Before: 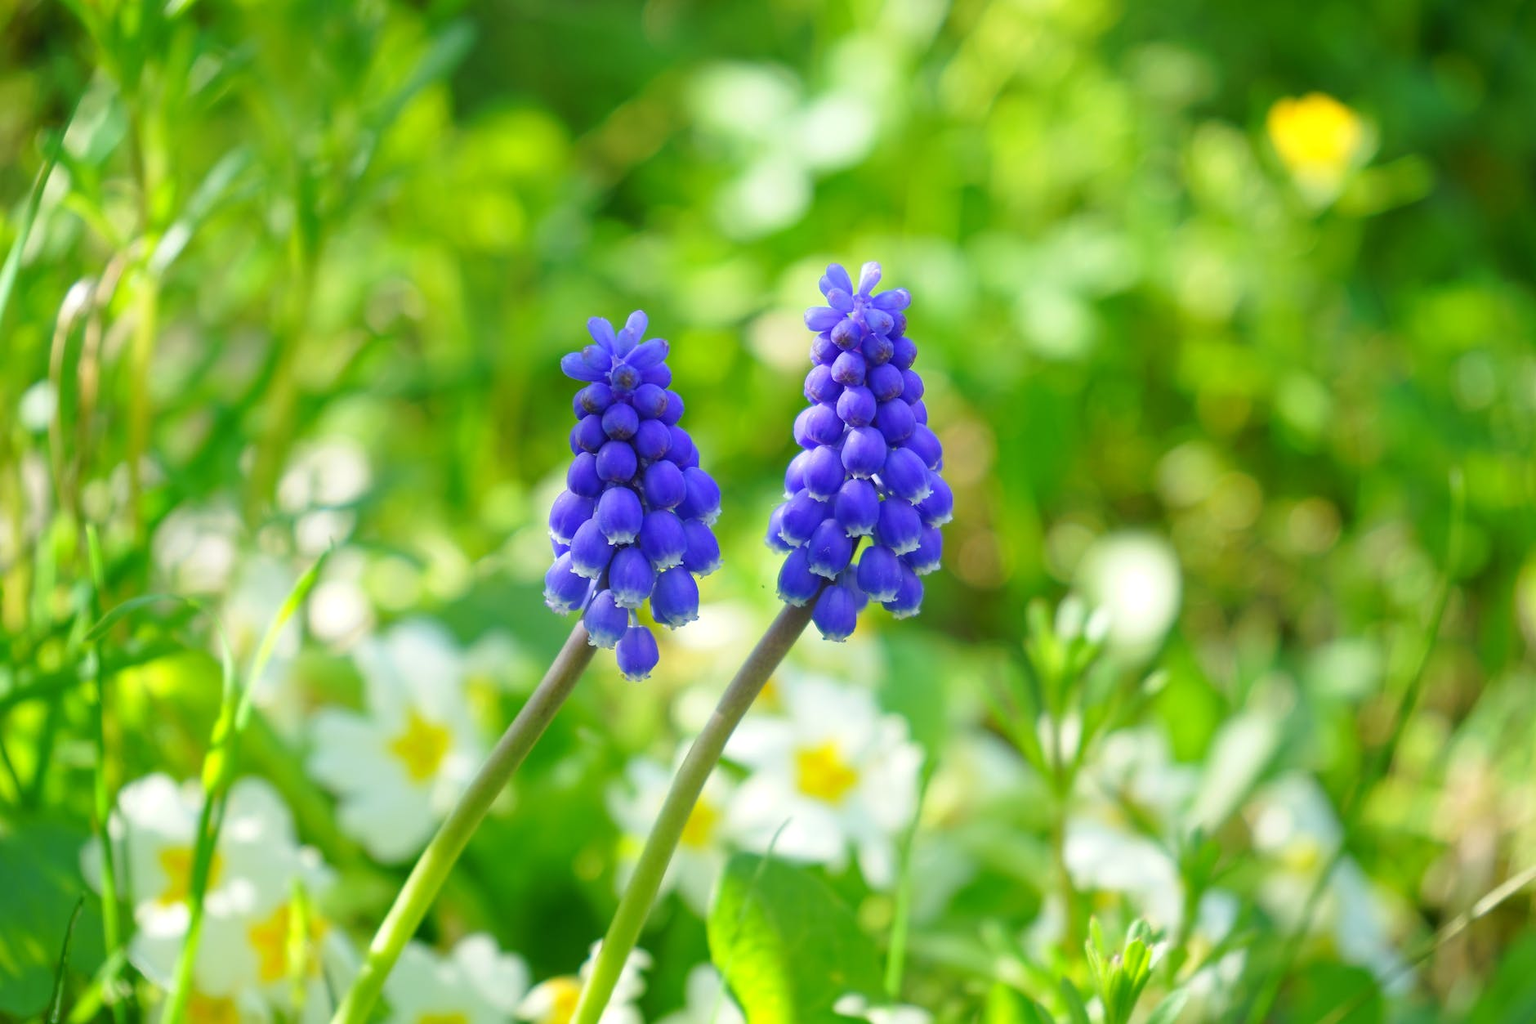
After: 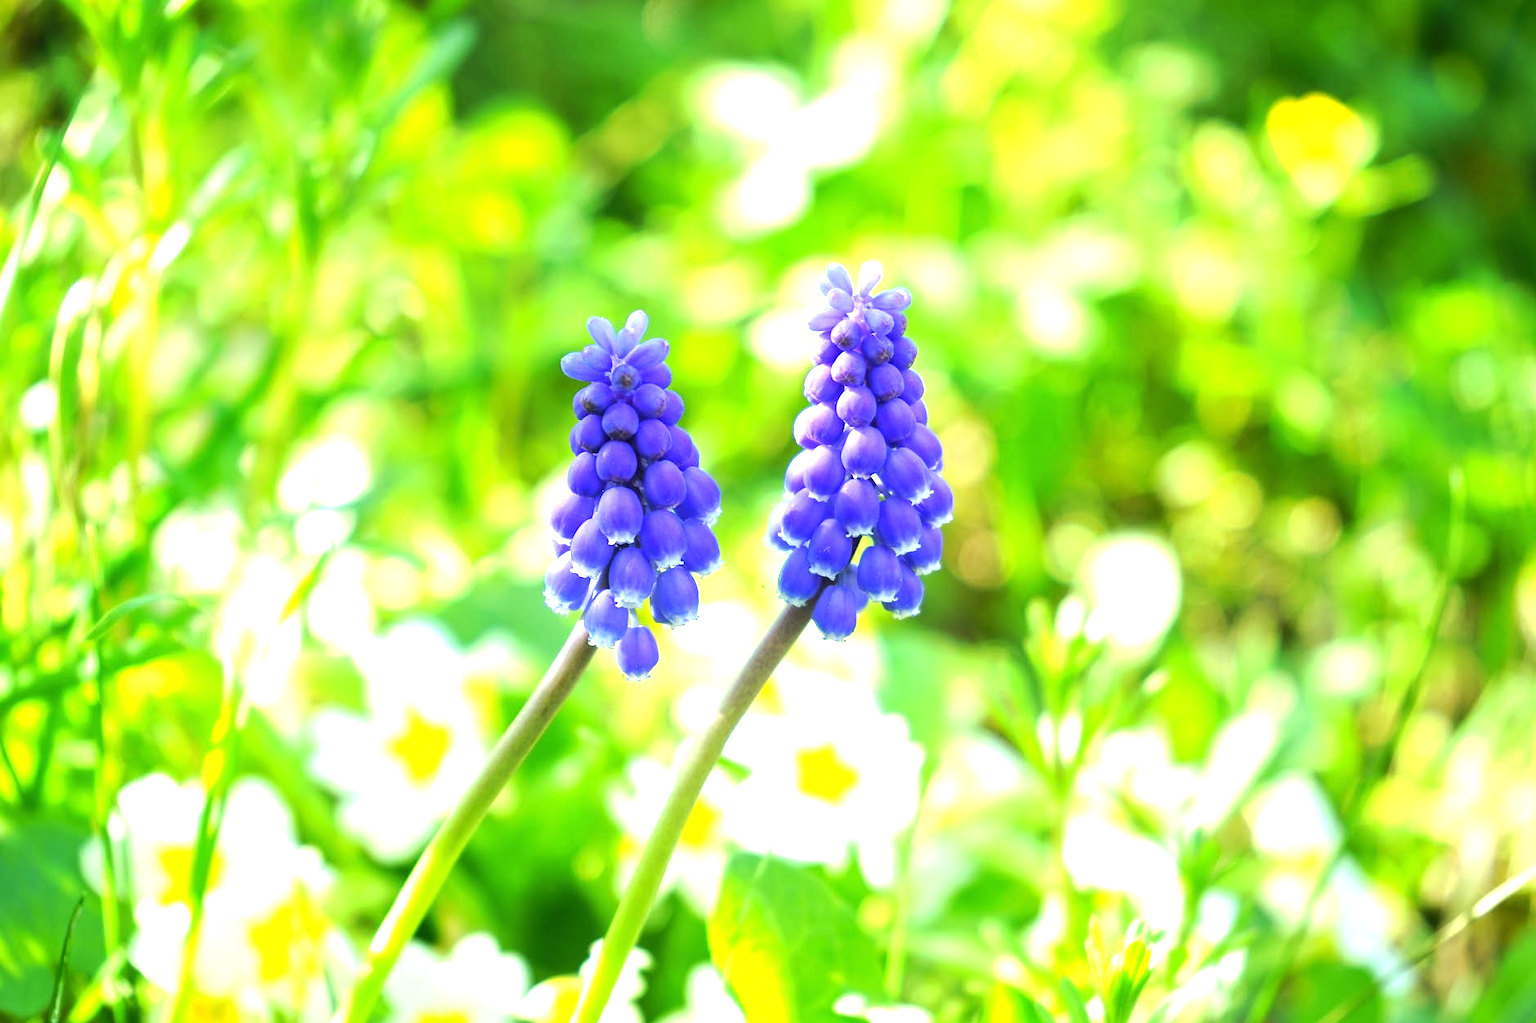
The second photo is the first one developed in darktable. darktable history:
exposure: black level correction 0, exposure 0.694 EV, compensate exposure bias true, compensate highlight preservation false
tone equalizer: -8 EV -0.778 EV, -7 EV -0.692 EV, -6 EV -0.569 EV, -5 EV -0.421 EV, -3 EV 0.395 EV, -2 EV 0.6 EV, -1 EV 0.69 EV, +0 EV 0.734 EV, edges refinement/feathering 500, mask exposure compensation -1.57 EV, preserve details no
